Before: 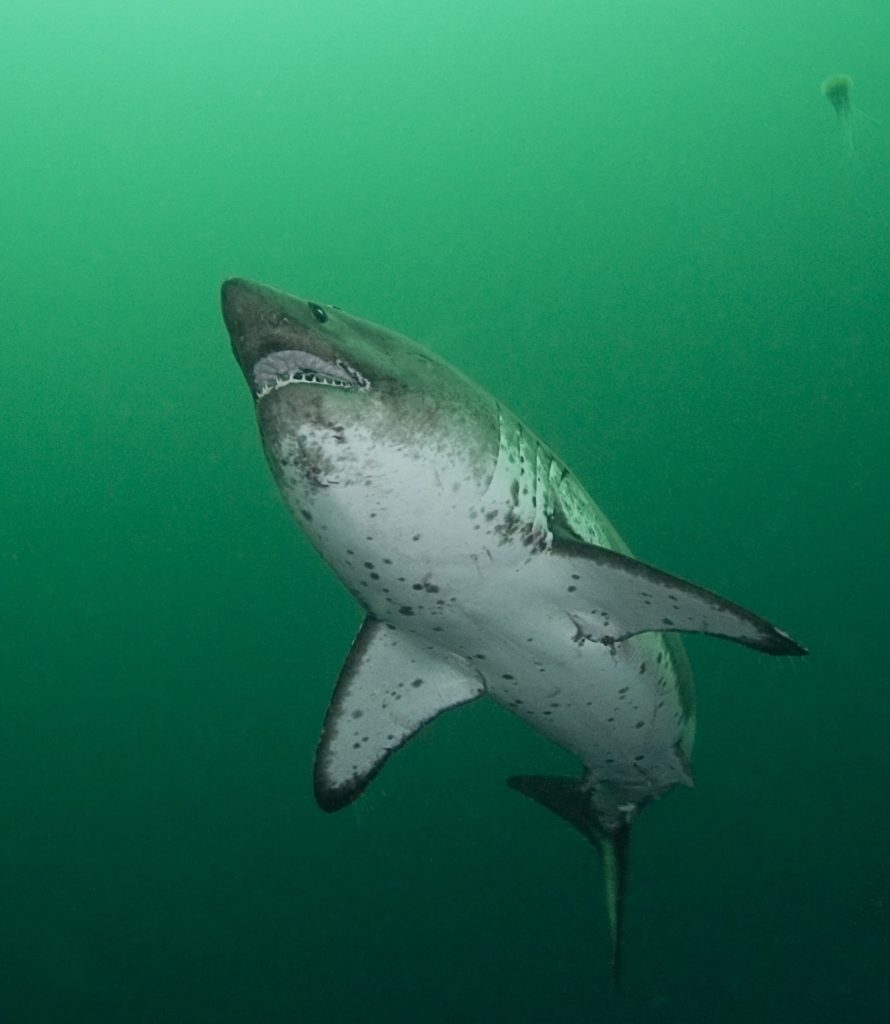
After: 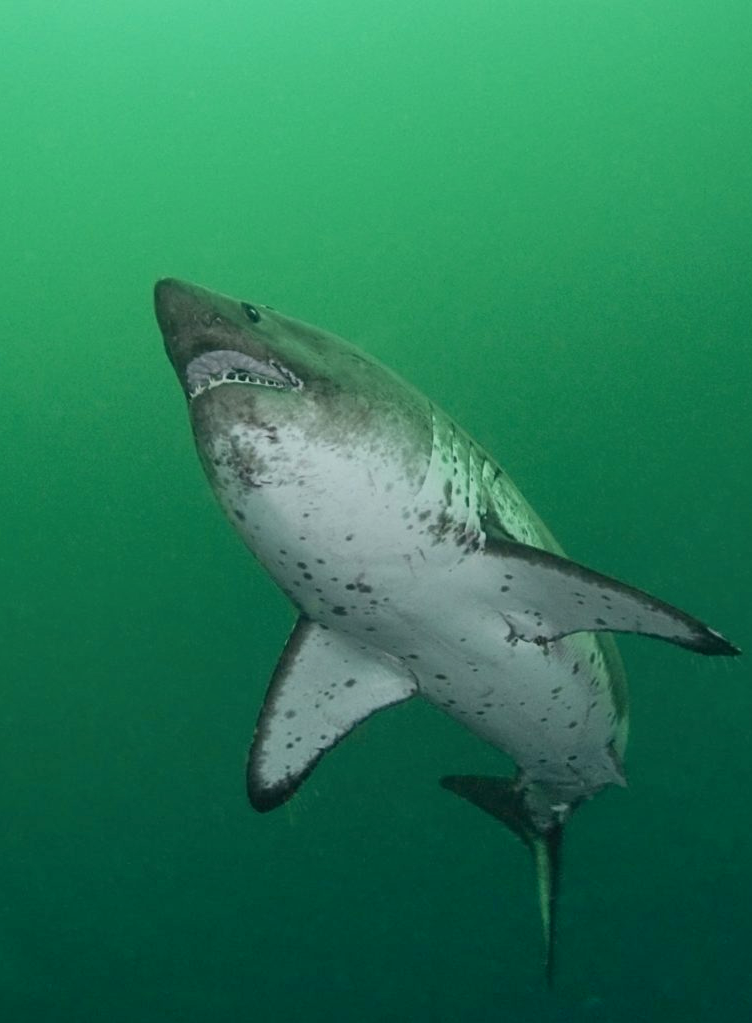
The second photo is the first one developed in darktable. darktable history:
color zones: curves: ch0 [(0, 0.5) (0.125, 0.4) (0.25, 0.5) (0.375, 0.4) (0.5, 0.4) (0.625, 0.35) (0.75, 0.35) (0.875, 0.5)]; ch1 [(0, 0.35) (0.125, 0.45) (0.25, 0.35) (0.375, 0.35) (0.5, 0.35) (0.625, 0.35) (0.75, 0.45) (0.875, 0.35)]; ch2 [(0, 0.6) (0.125, 0.5) (0.25, 0.5) (0.375, 0.6) (0.5, 0.6) (0.625, 0.5) (0.75, 0.5) (0.875, 0.5)], mix -120.23%
crop: left 7.601%, right 7.839%
shadows and highlights: low approximation 0.01, soften with gaussian
